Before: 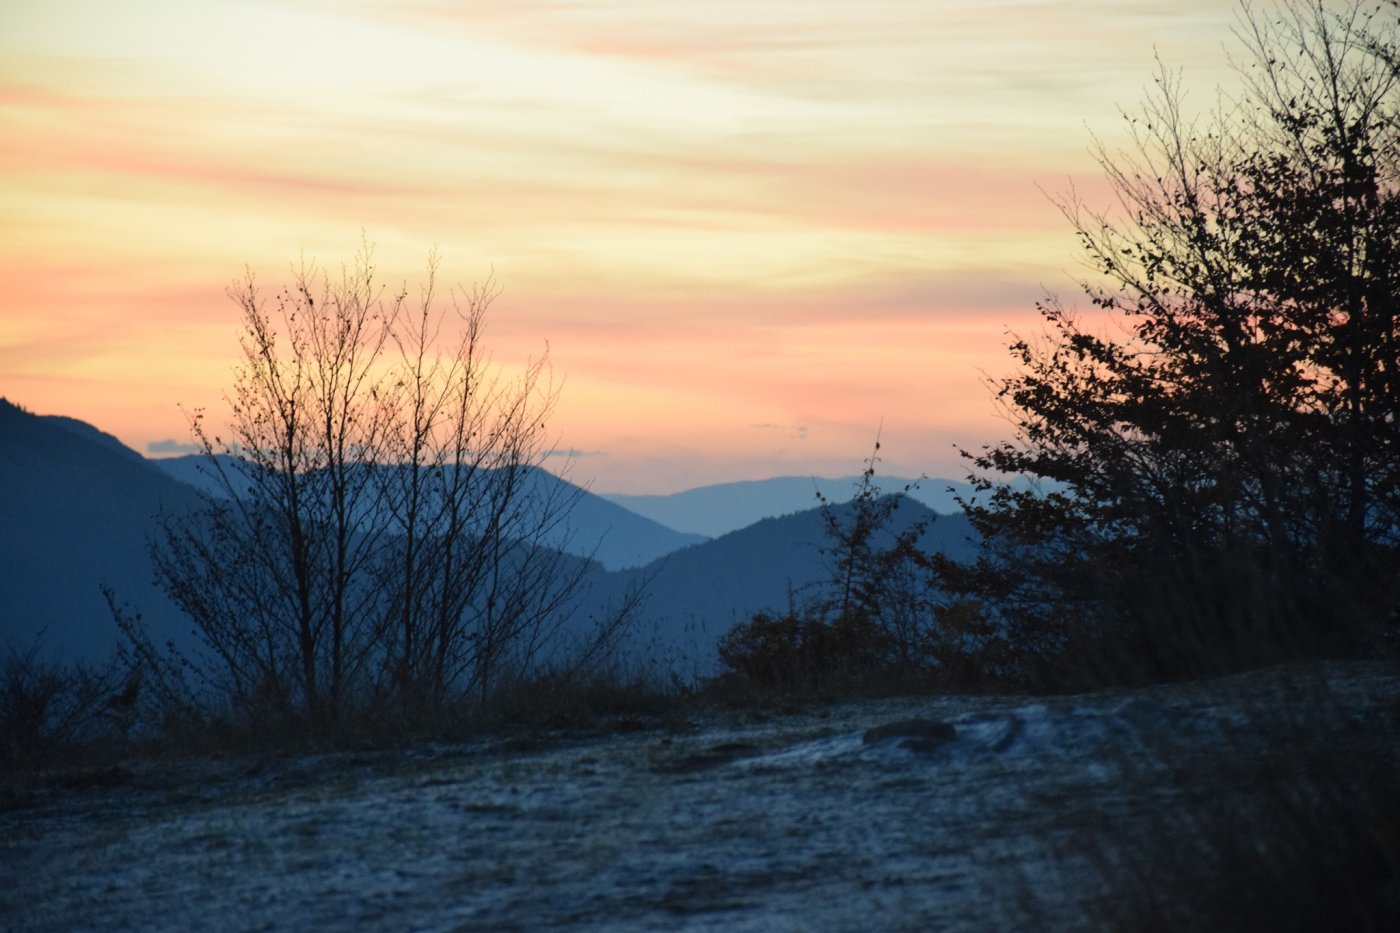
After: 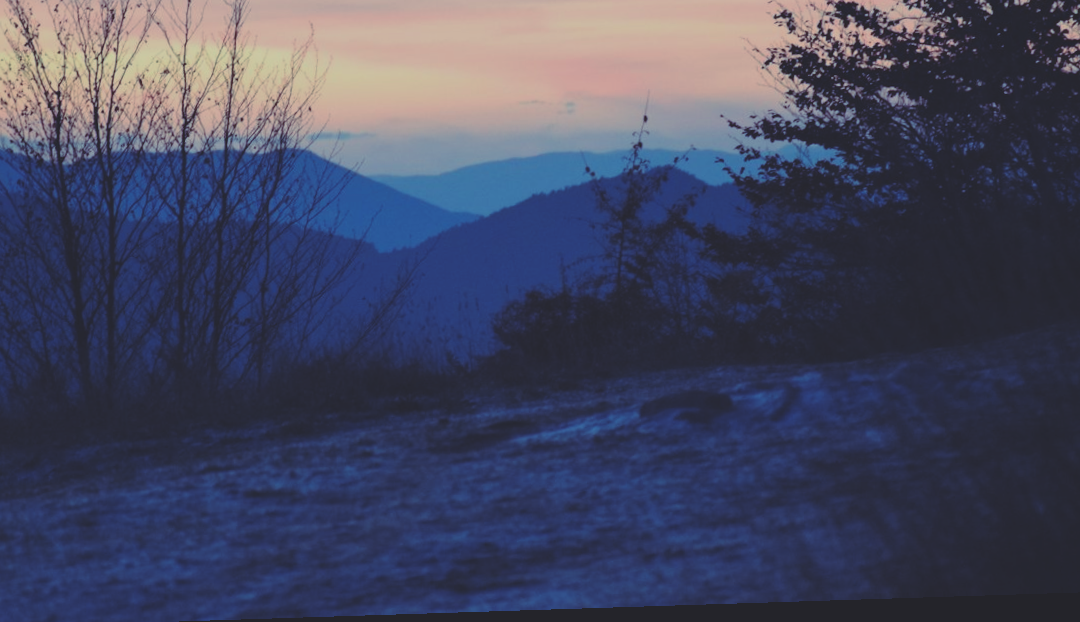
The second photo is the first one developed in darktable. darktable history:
crop and rotate: left 17.299%, top 35.115%, right 7.015%, bottom 1.024%
rotate and perspective: rotation -1.77°, lens shift (horizontal) 0.004, automatic cropping off
rgb curve: curves: ch0 [(0, 0.186) (0.314, 0.284) (0.576, 0.466) (0.805, 0.691) (0.936, 0.886)]; ch1 [(0, 0.186) (0.314, 0.284) (0.581, 0.534) (0.771, 0.746) (0.936, 0.958)]; ch2 [(0, 0.216) (0.275, 0.39) (1, 1)], mode RGB, independent channels, compensate middle gray true, preserve colors none
filmic rgb: black relative exposure -7.65 EV, white relative exposure 4.56 EV, hardness 3.61
